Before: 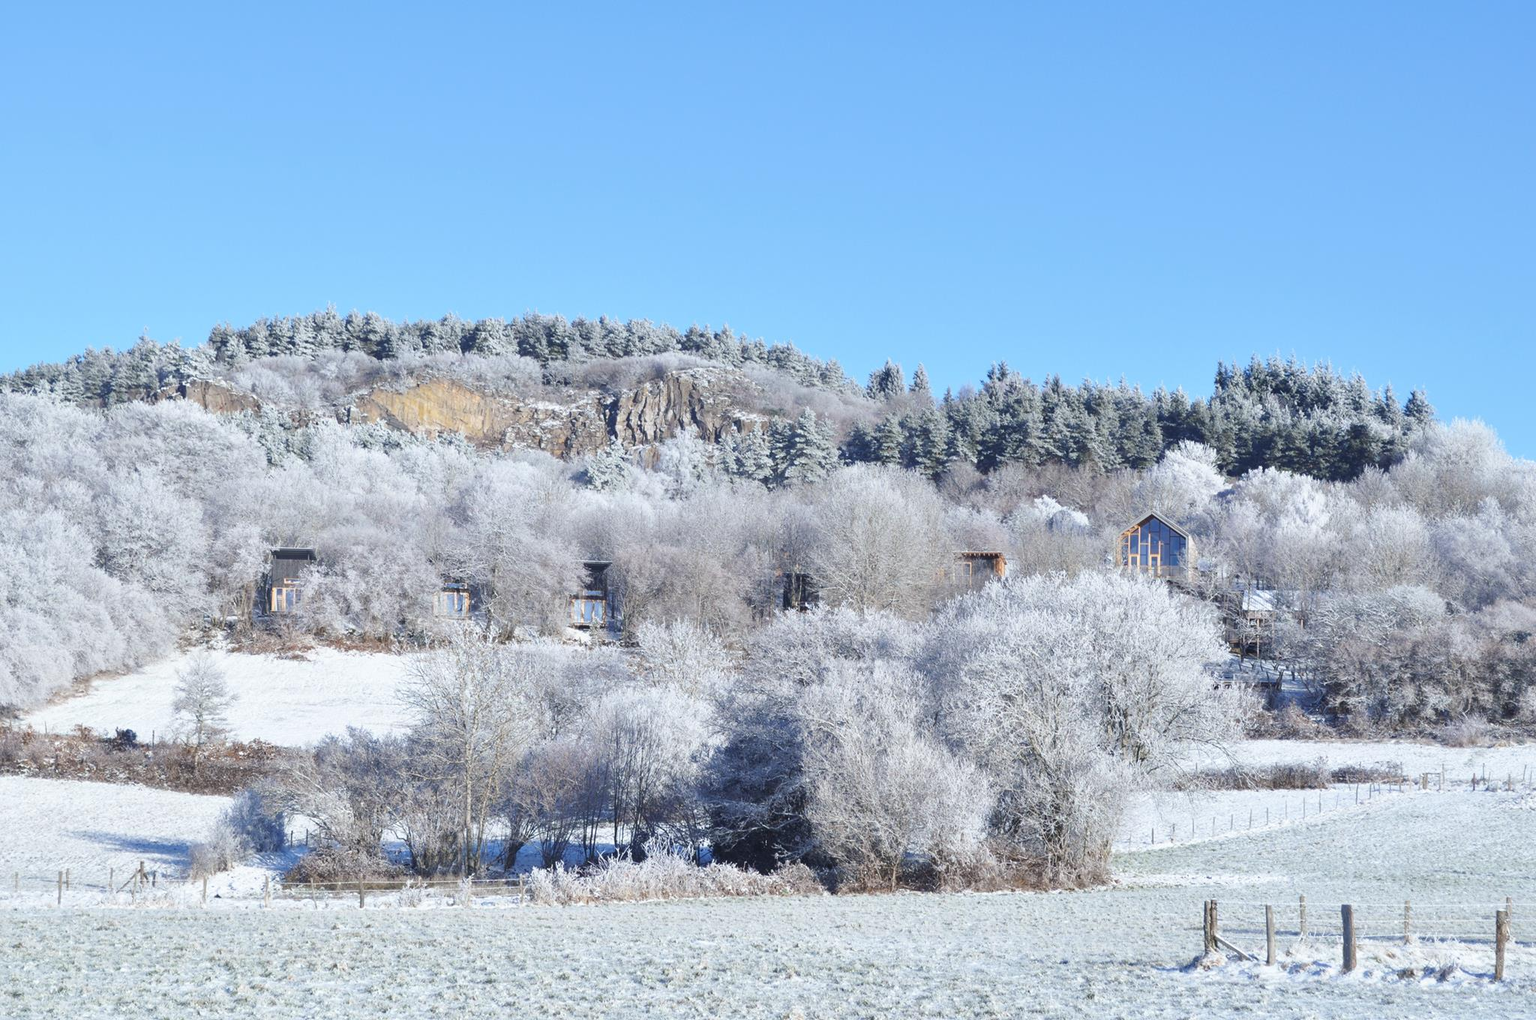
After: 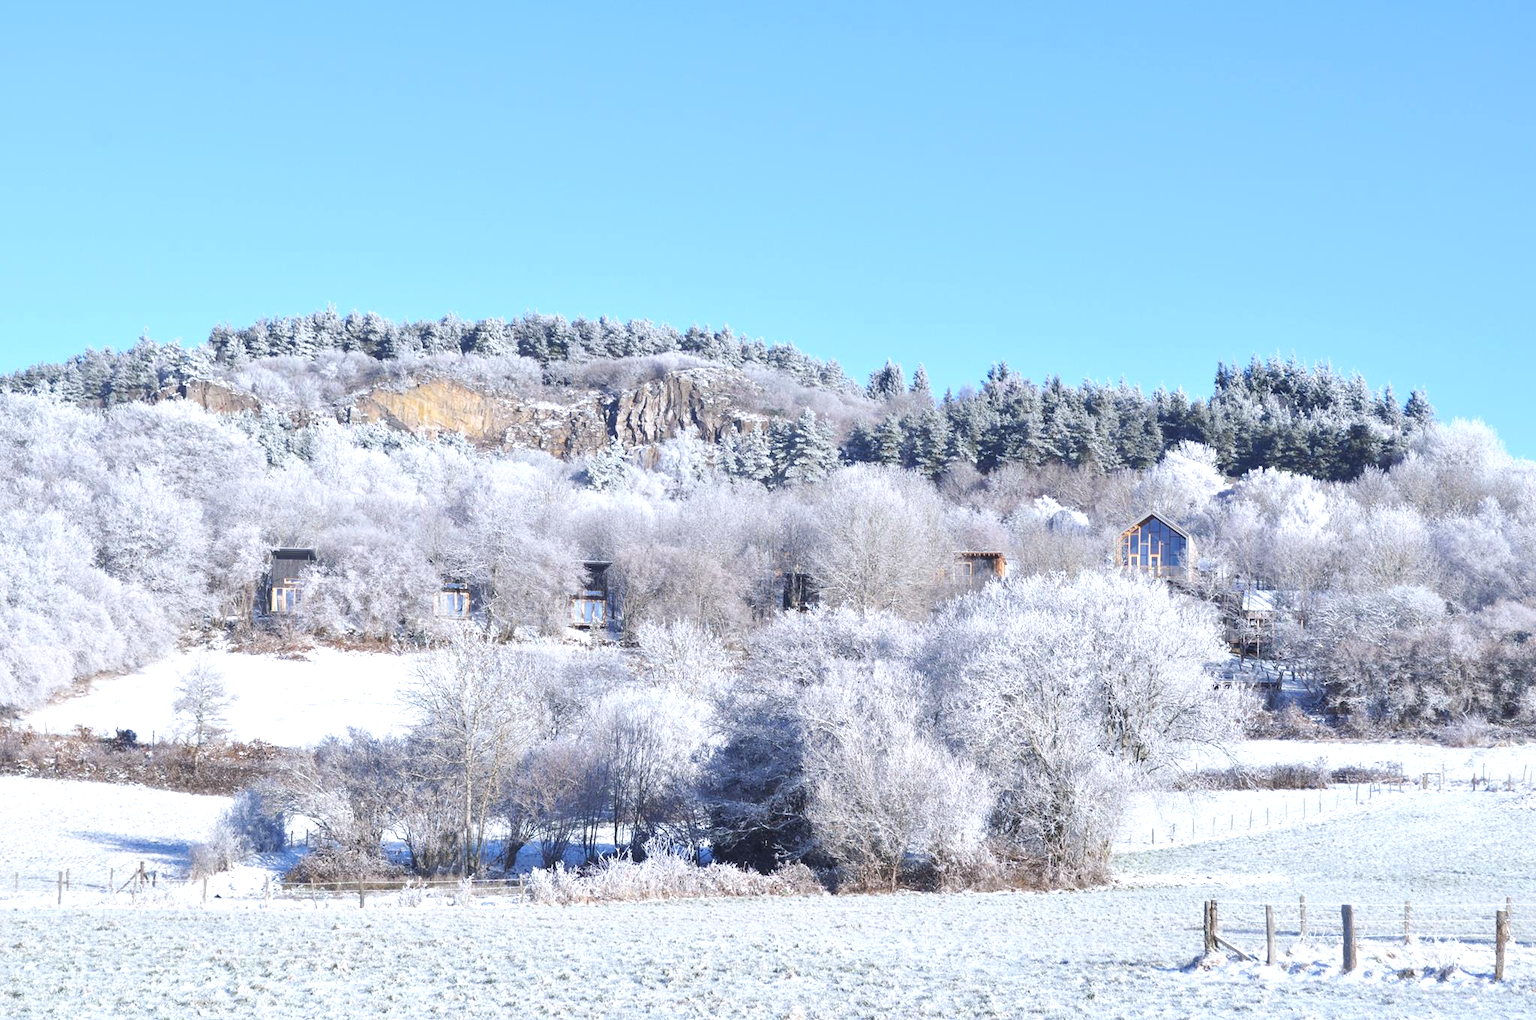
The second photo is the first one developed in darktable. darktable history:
exposure: exposure 0.375 EV, compensate highlight preservation false
white balance: red 1.009, blue 1.027
